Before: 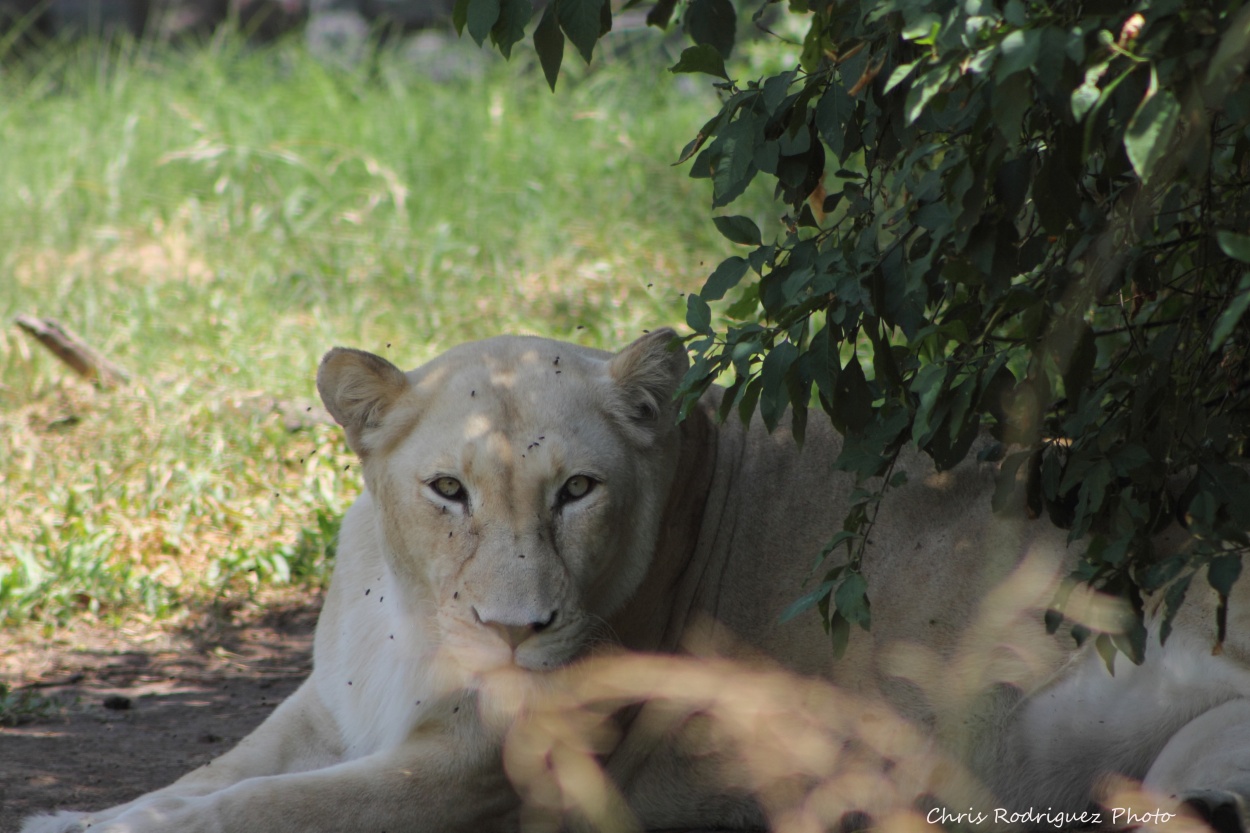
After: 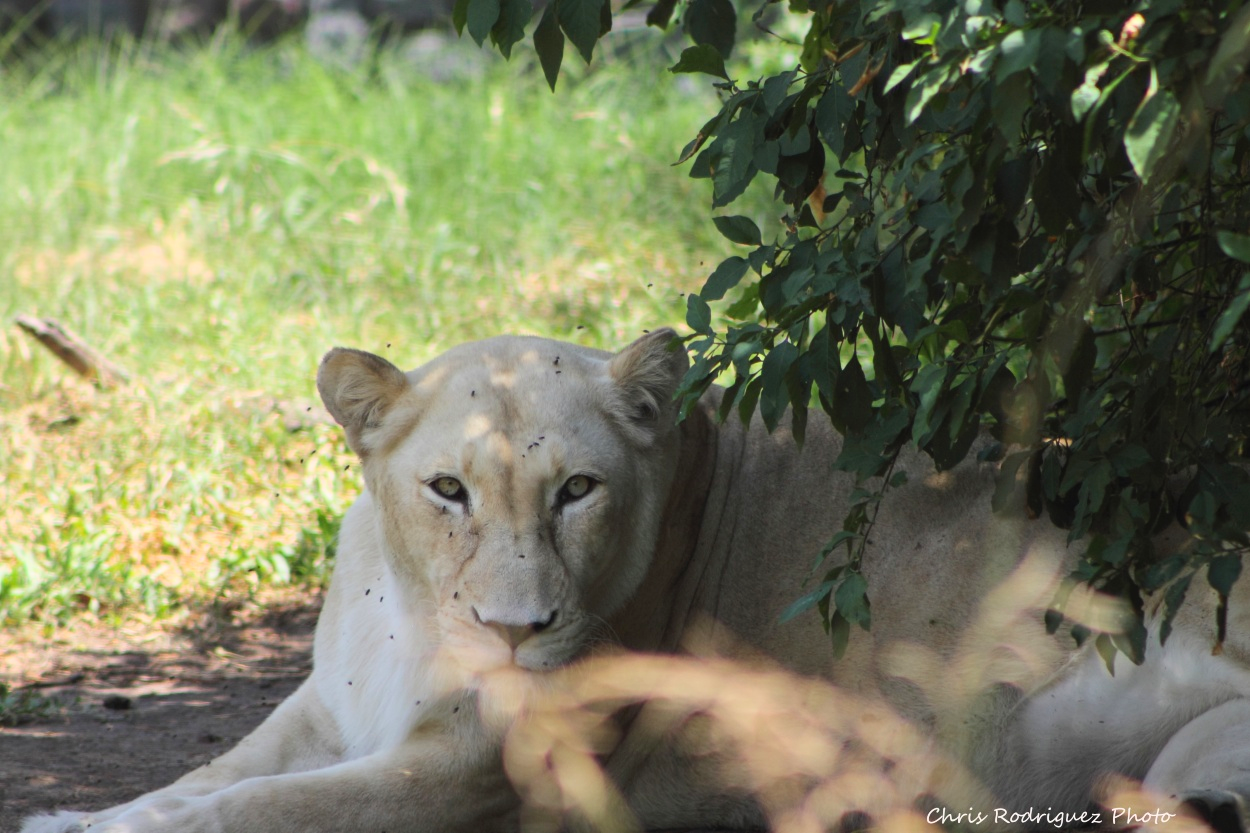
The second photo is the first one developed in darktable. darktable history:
contrast brightness saturation: contrast 0.204, brightness 0.159, saturation 0.22
